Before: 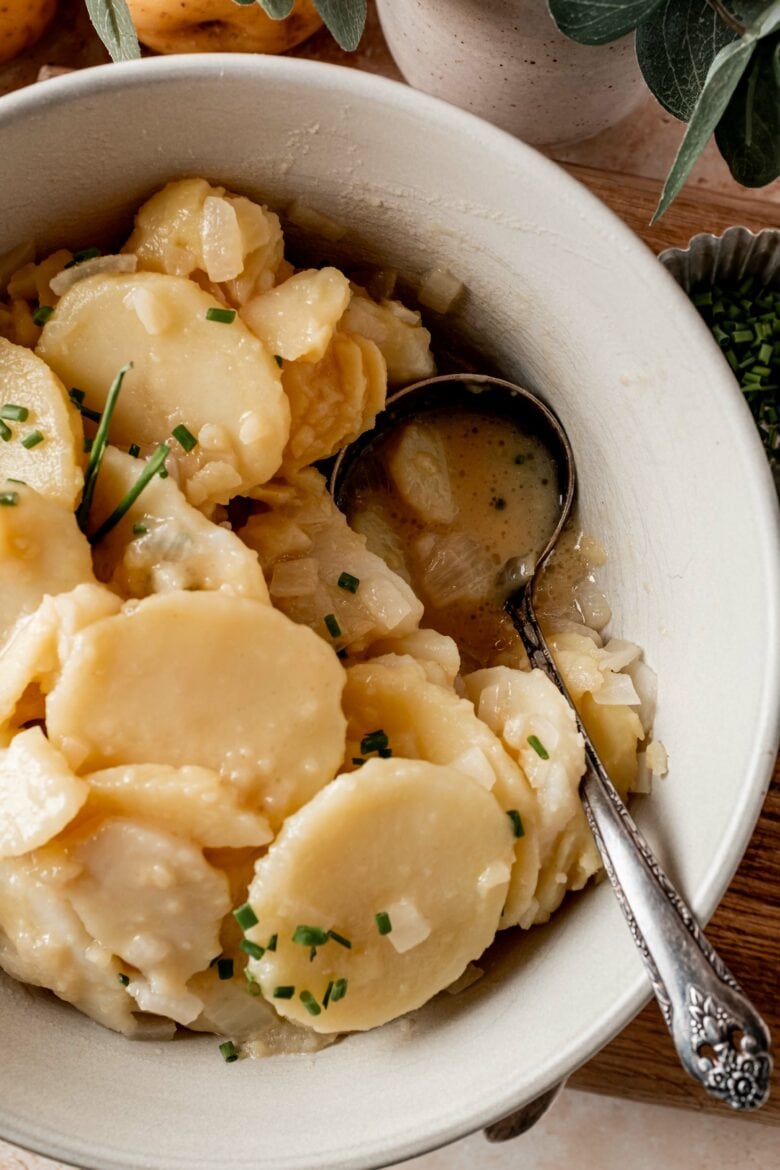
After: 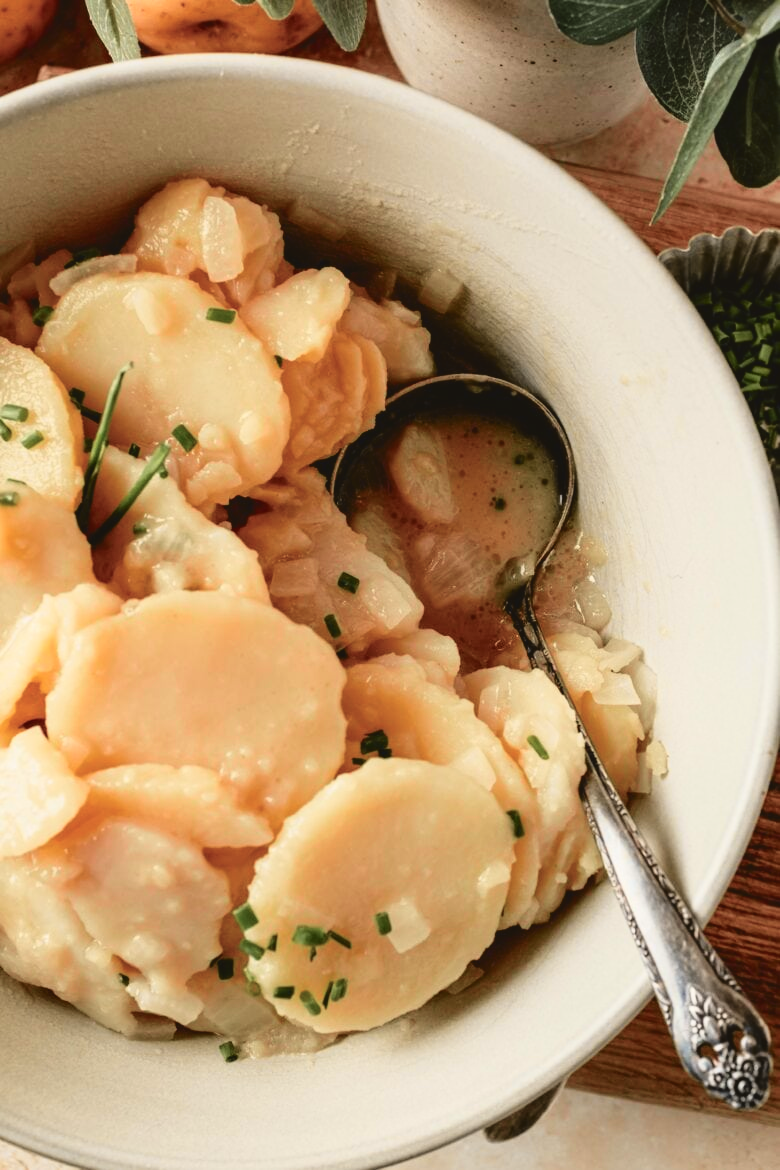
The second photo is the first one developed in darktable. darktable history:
exposure: black level correction -0.008, exposure 0.067 EV, compensate highlight preservation false
tone curve: curves: ch0 [(0, 0.021) (0.049, 0.044) (0.152, 0.14) (0.328, 0.377) (0.473, 0.543) (0.641, 0.705) (0.85, 0.894) (1, 0.969)]; ch1 [(0, 0) (0.302, 0.331) (0.427, 0.433) (0.472, 0.47) (0.502, 0.503) (0.527, 0.524) (0.564, 0.591) (0.602, 0.632) (0.677, 0.701) (0.859, 0.885) (1, 1)]; ch2 [(0, 0) (0.33, 0.301) (0.447, 0.44) (0.487, 0.496) (0.502, 0.516) (0.535, 0.563) (0.565, 0.6) (0.618, 0.629) (1, 1)], color space Lab, independent channels, preserve colors none
